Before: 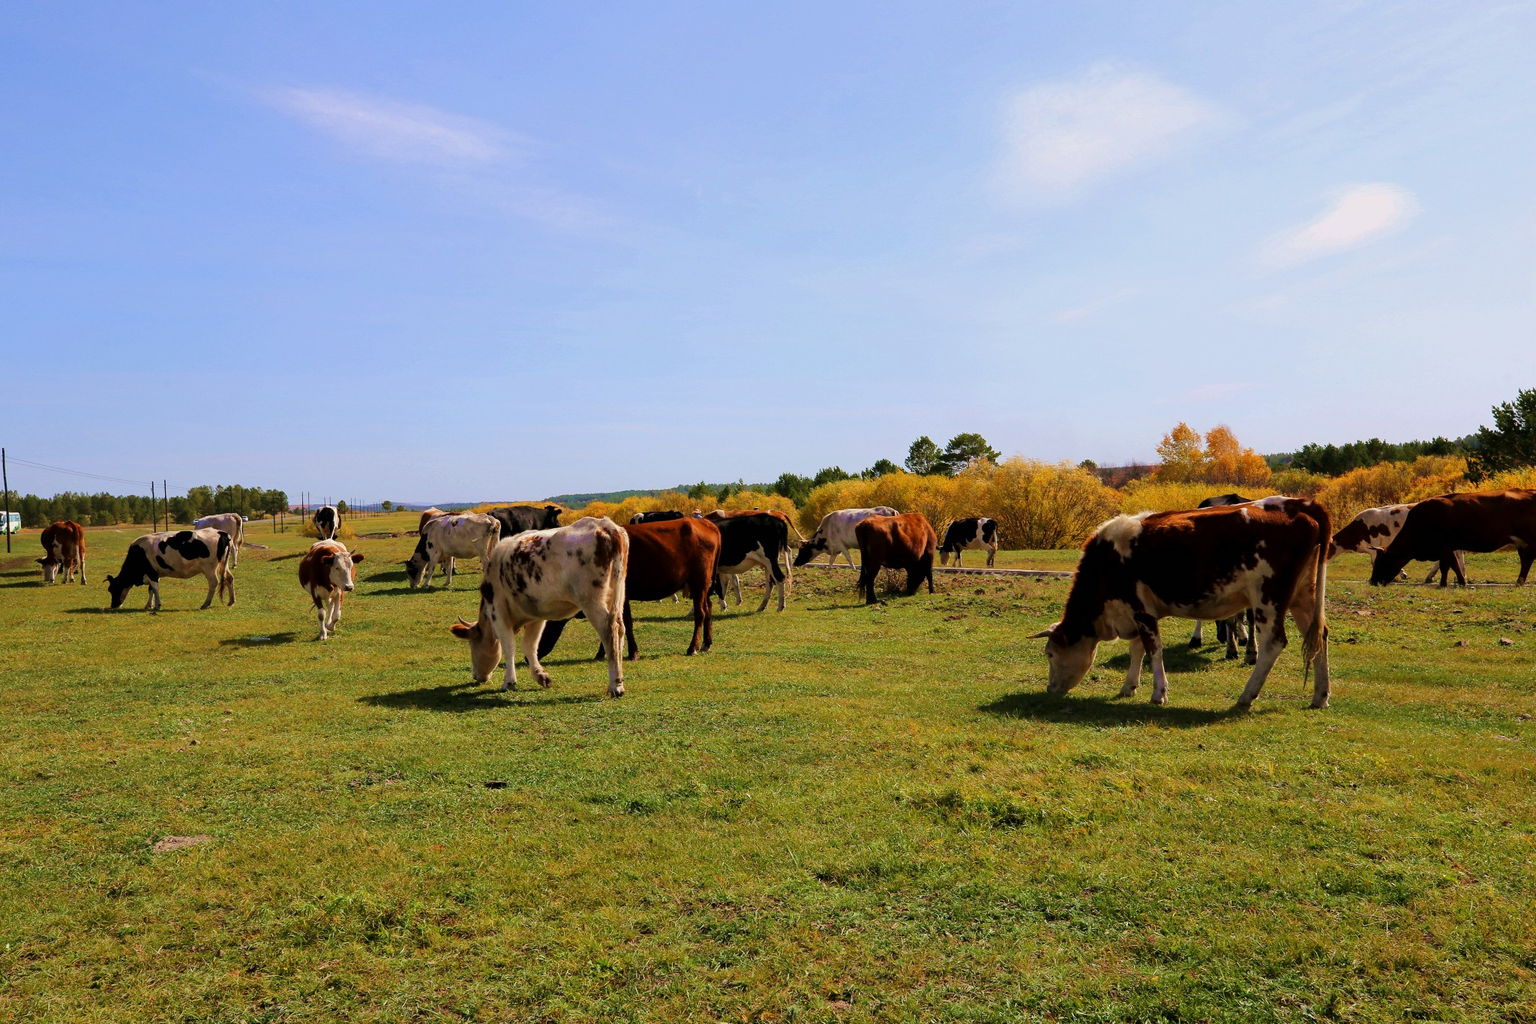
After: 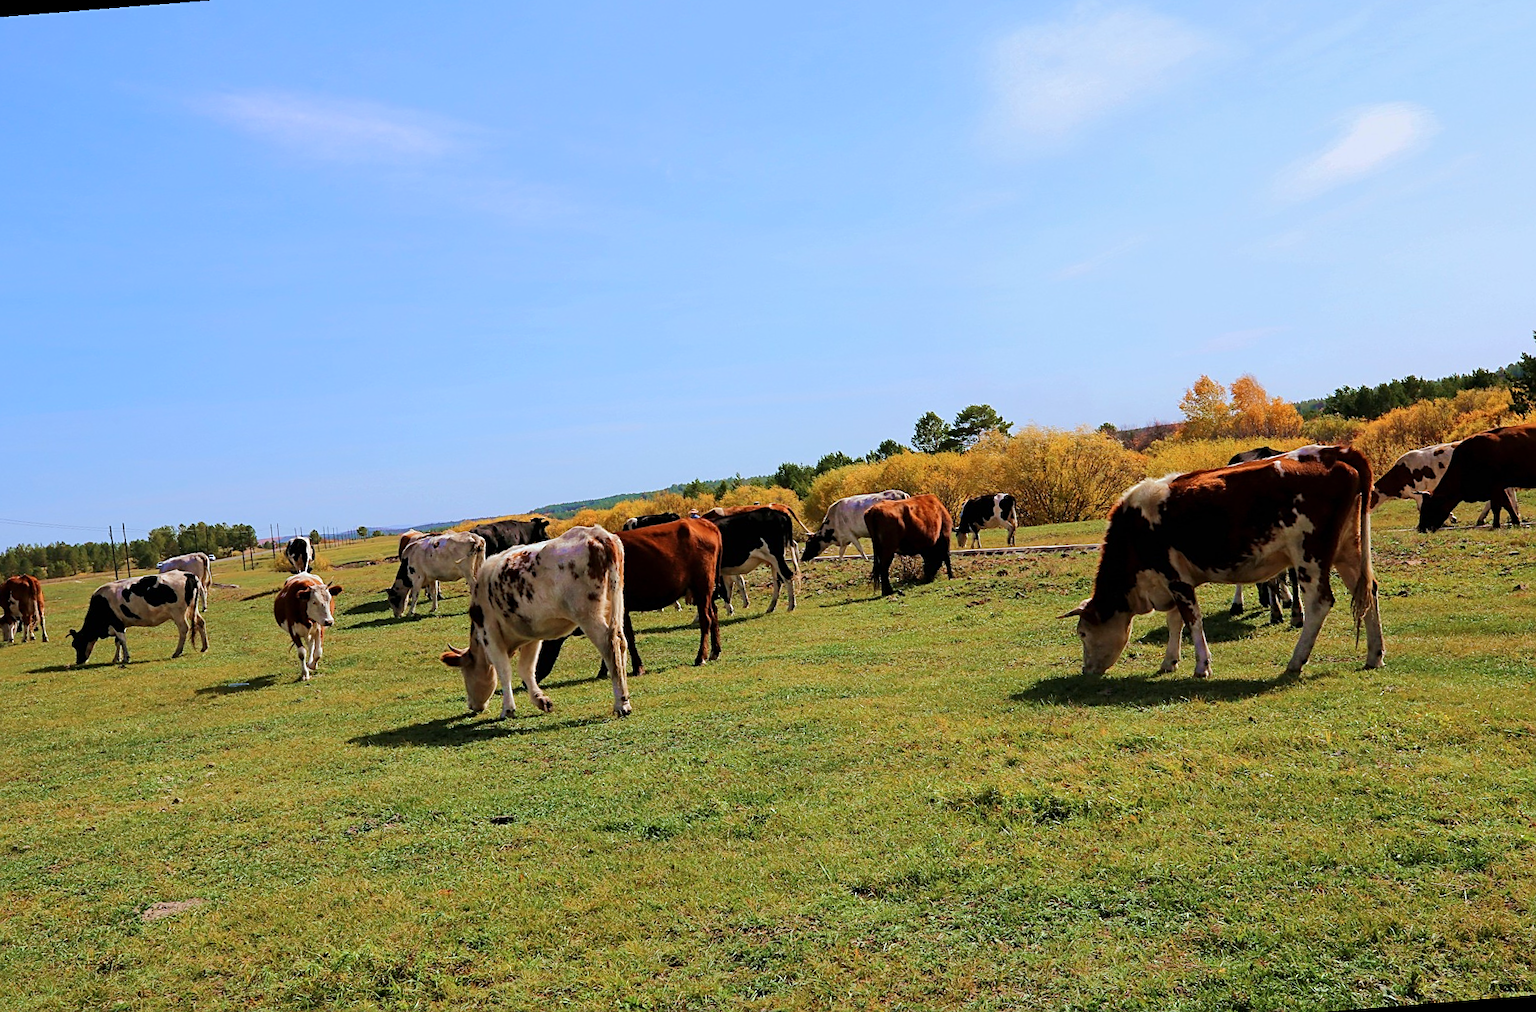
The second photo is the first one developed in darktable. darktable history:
rotate and perspective: rotation -4.57°, crop left 0.054, crop right 0.944, crop top 0.087, crop bottom 0.914
base curve: curves: ch0 [(0, 0) (0.262, 0.32) (0.722, 0.705) (1, 1)]
sharpen: on, module defaults
color correction: highlights a* -4.18, highlights b* -10.81
